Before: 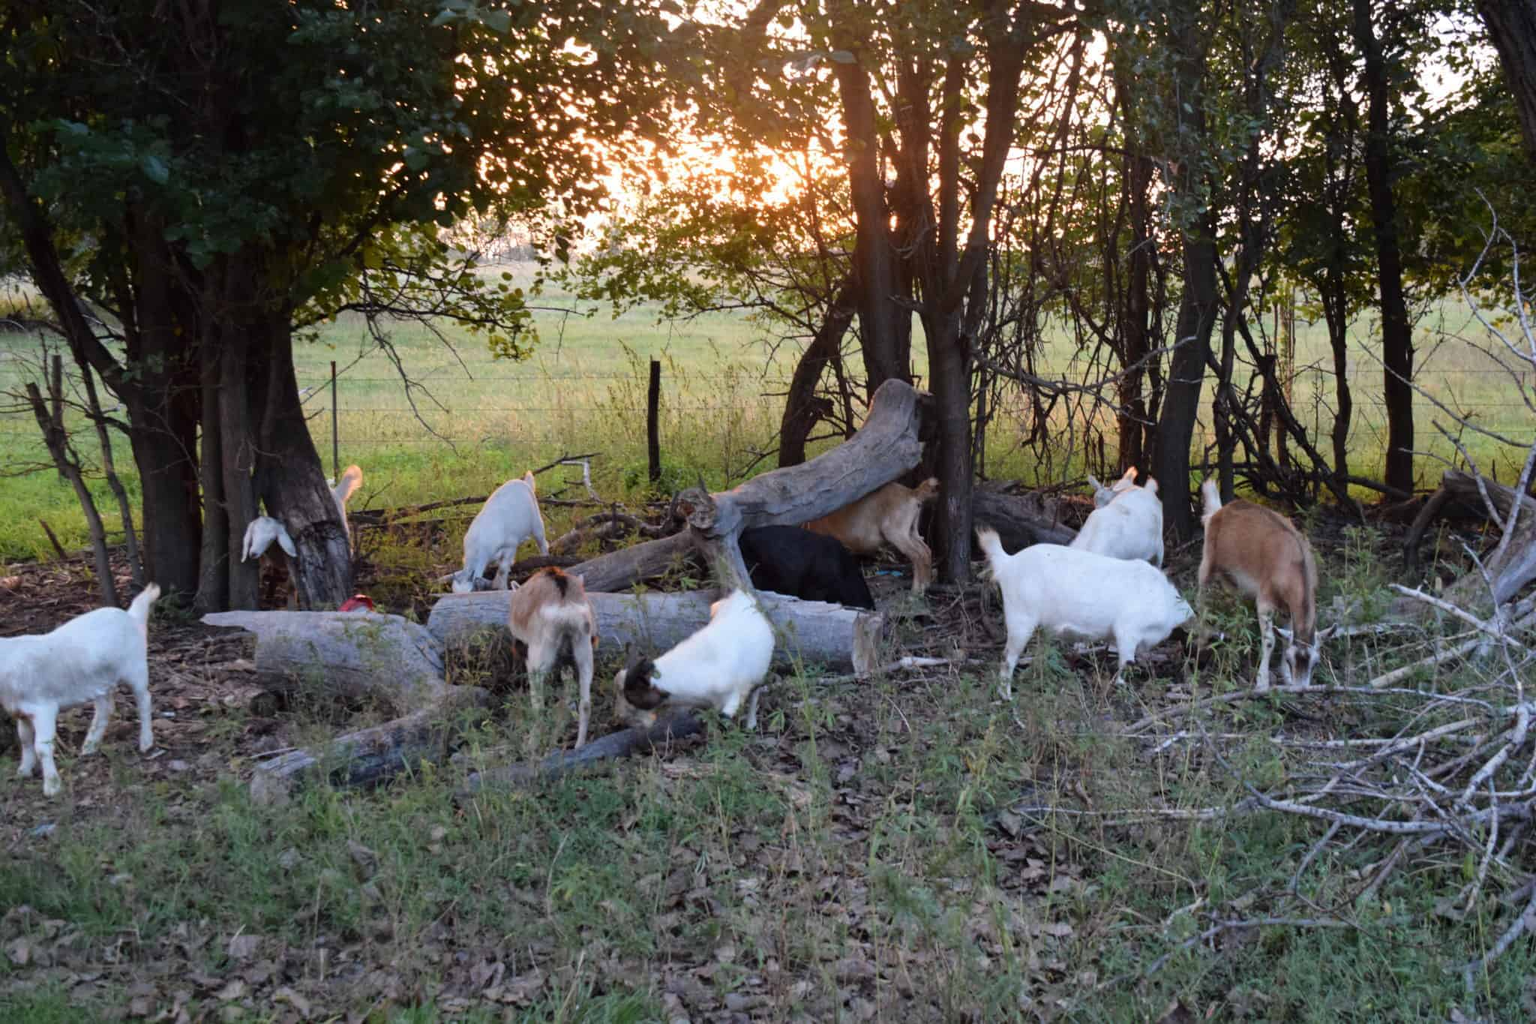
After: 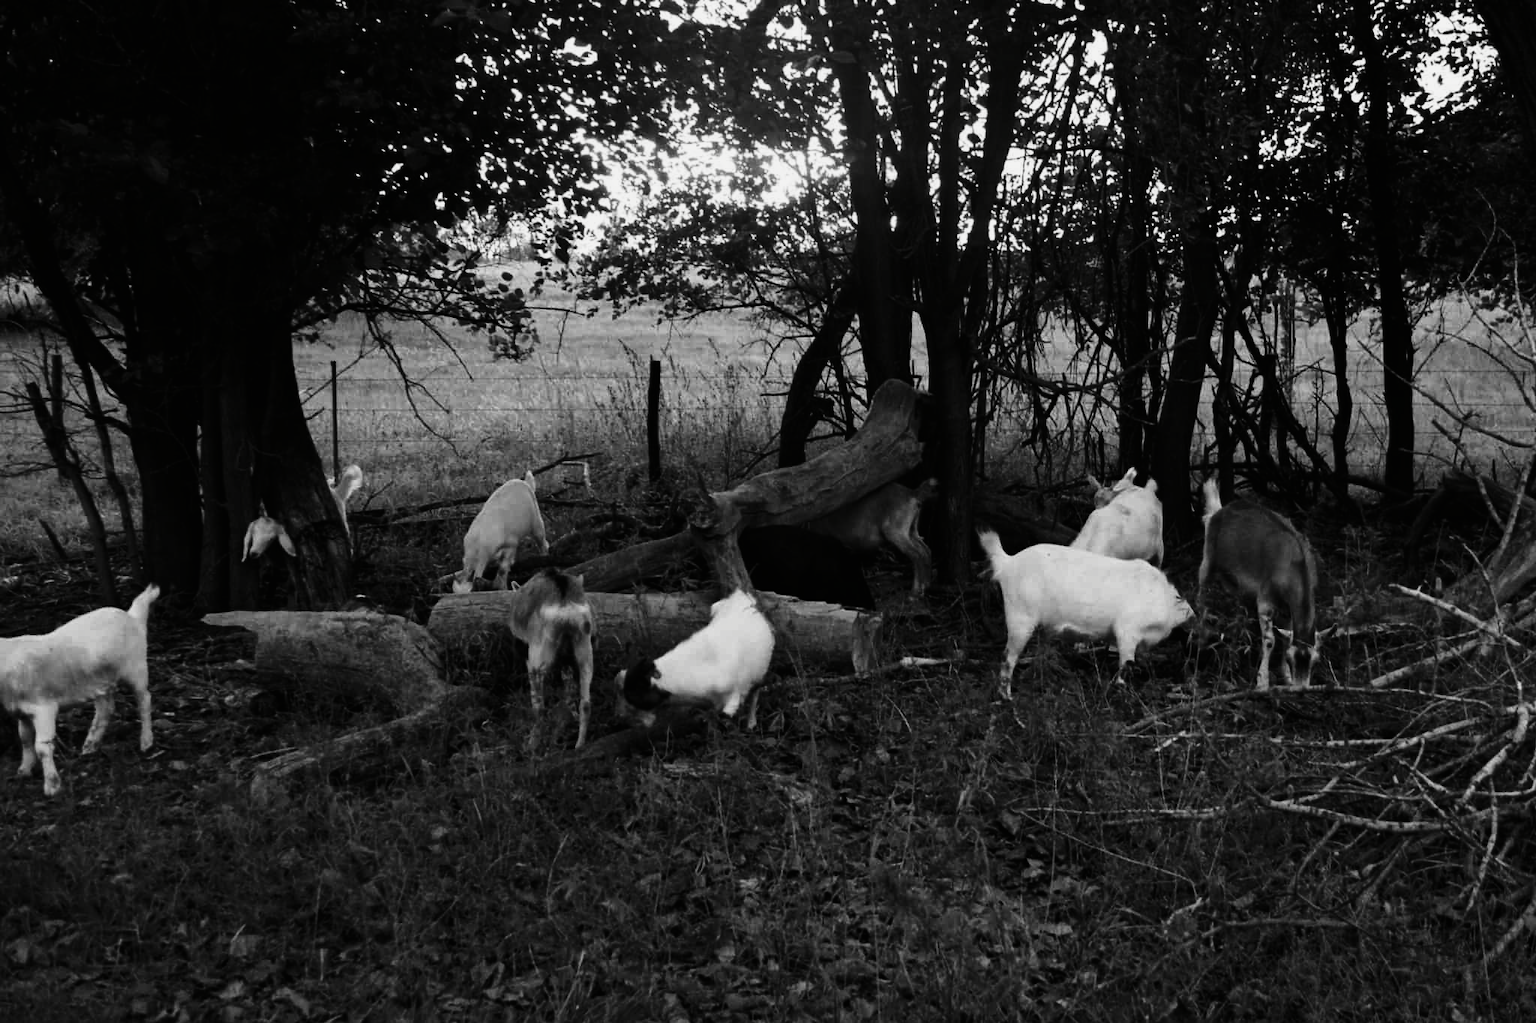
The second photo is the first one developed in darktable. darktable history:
white balance: red 1.05, blue 1.072
contrast brightness saturation: contrast -0.03, brightness -0.59, saturation -1
tone curve: curves: ch0 [(0, 0.005) (0.103, 0.081) (0.196, 0.197) (0.391, 0.469) (0.491, 0.585) (0.638, 0.751) (0.822, 0.886) (0.997, 0.959)]; ch1 [(0, 0) (0.172, 0.123) (0.324, 0.253) (0.396, 0.388) (0.474, 0.479) (0.499, 0.498) (0.529, 0.528) (0.579, 0.614) (0.633, 0.677) (0.812, 0.856) (1, 1)]; ch2 [(0, 0) (0.411, 0.424) (0.459, 0.478) (0.5, 0.501) (0.517, 0.526) (0.553, 0.583) (0.609, 0.646) (0.708, 0.768) (0.839, 0.916) (1, 1)], color space Lab, independent channels, preserve colors none
